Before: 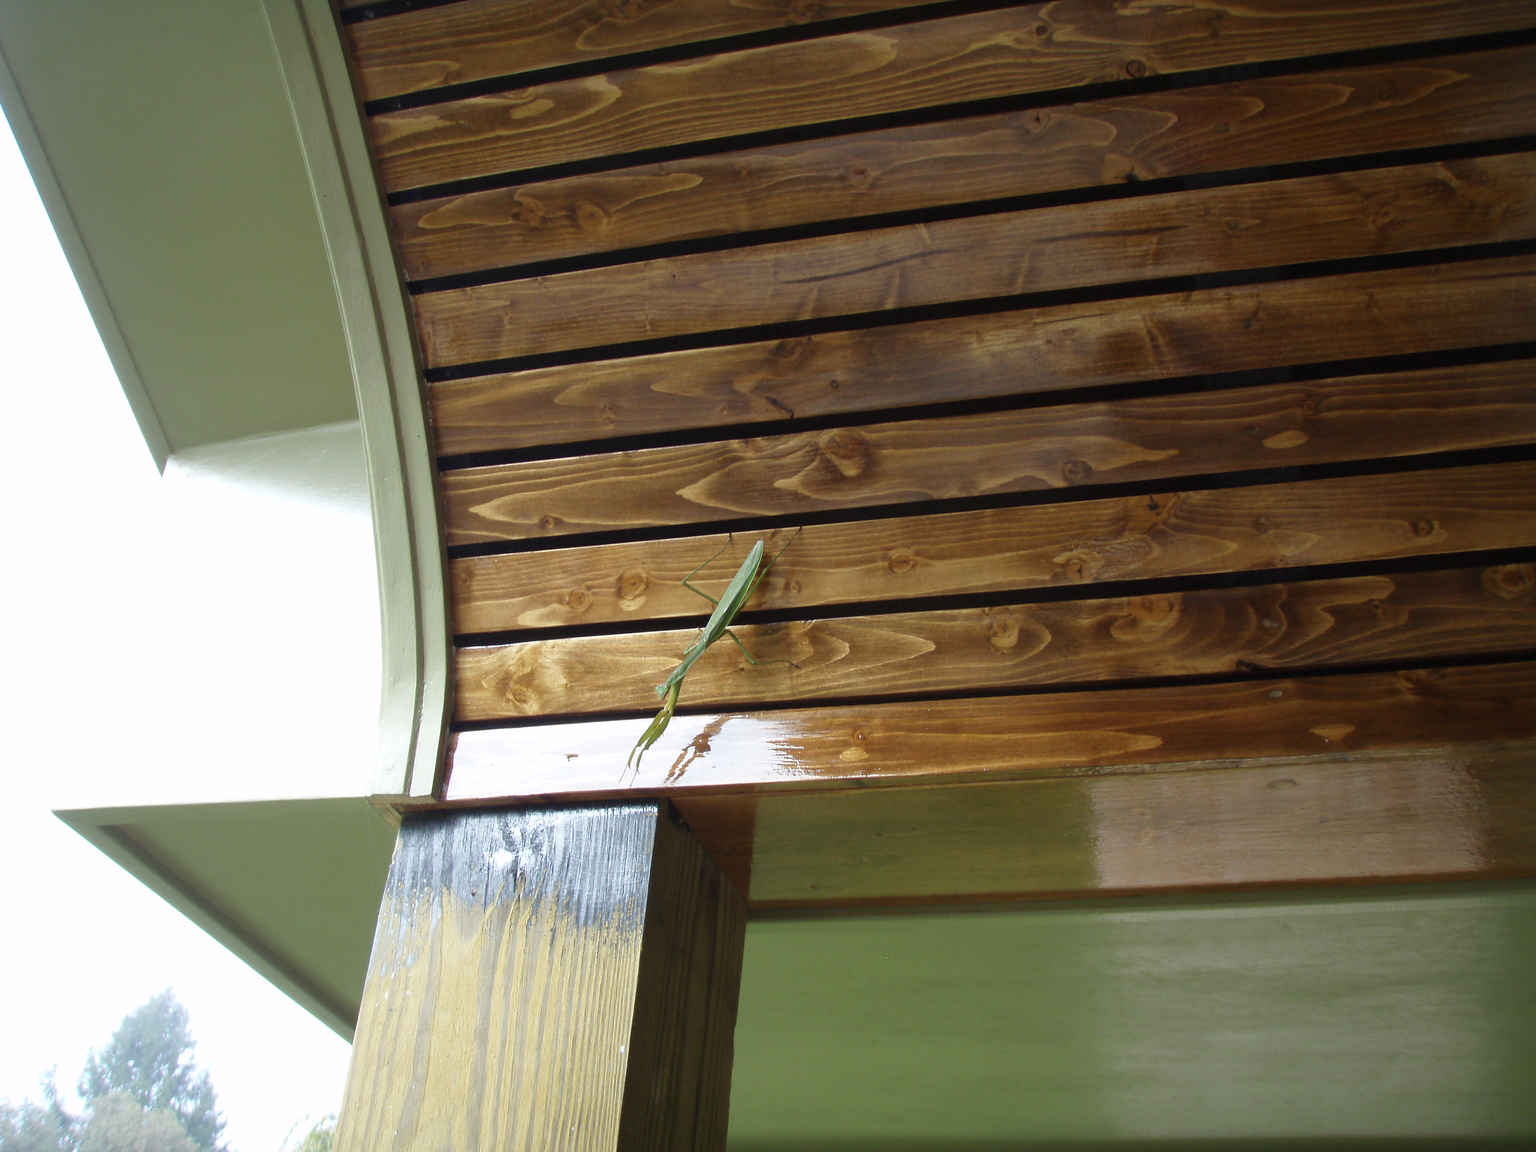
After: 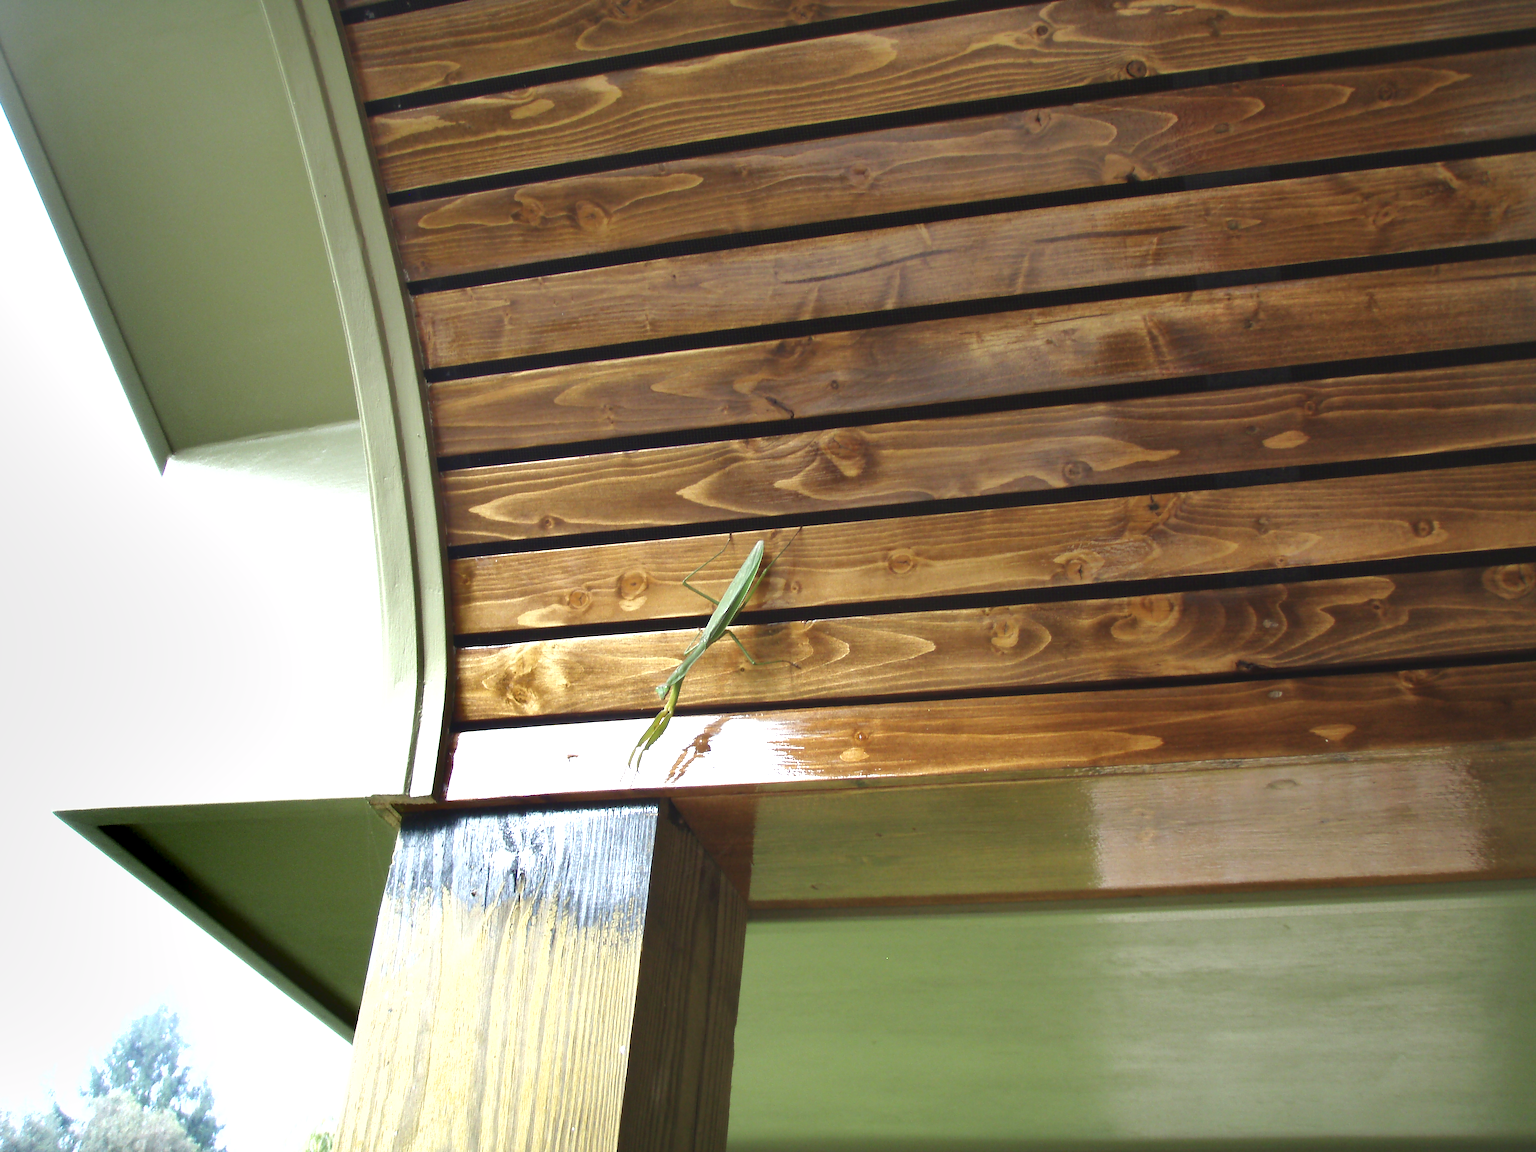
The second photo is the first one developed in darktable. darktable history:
exposure: black level correction -0.002, exposure 0.711 EV, compensate exposure bias true, compensate highlight preservation false
shadows and highlights: radius 265.05, soften with gaussian
